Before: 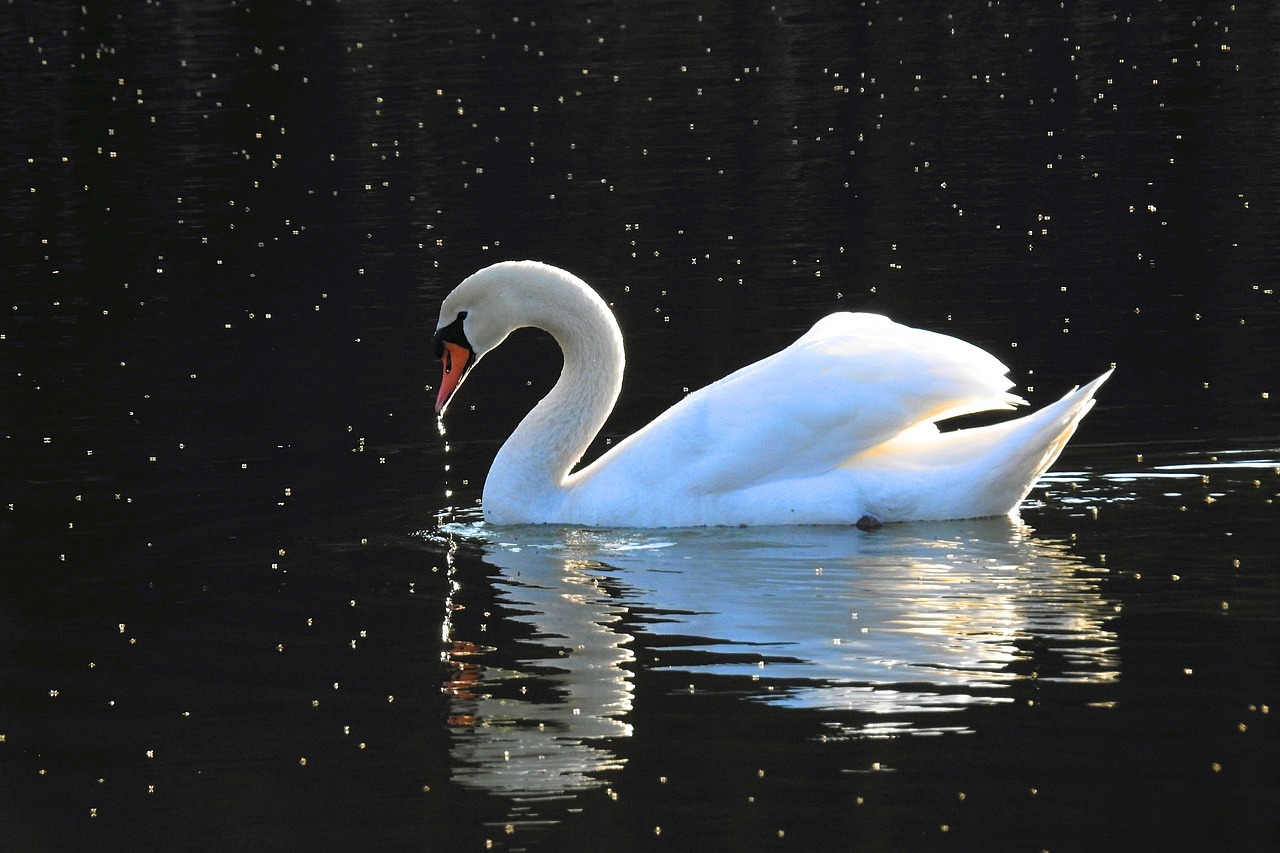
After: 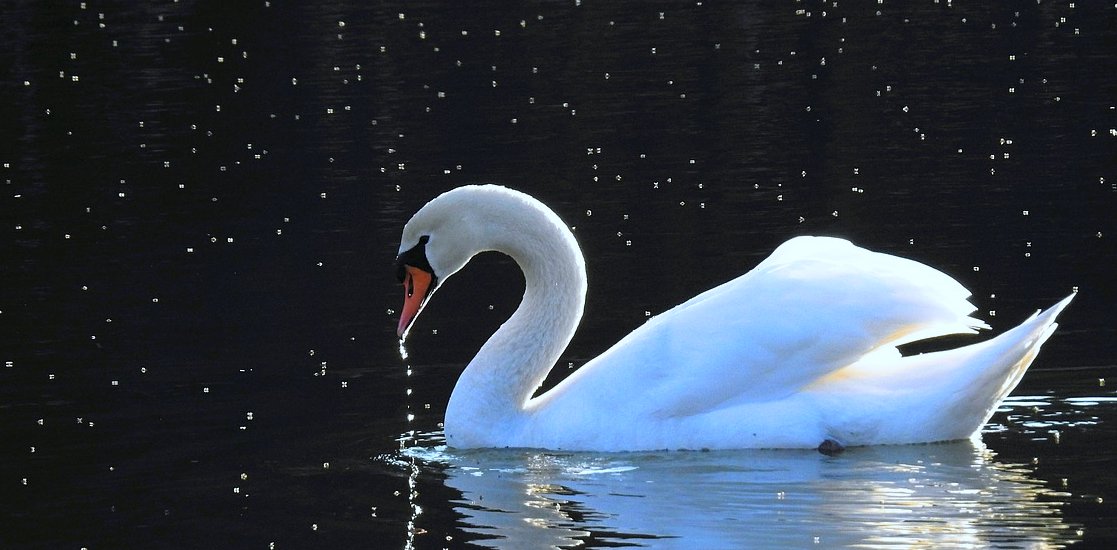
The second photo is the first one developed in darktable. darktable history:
white balance: red 0.931, blue 1.11
crop: left 3.015%, top 8.969%, right 9.647%, bottom 26.457%
